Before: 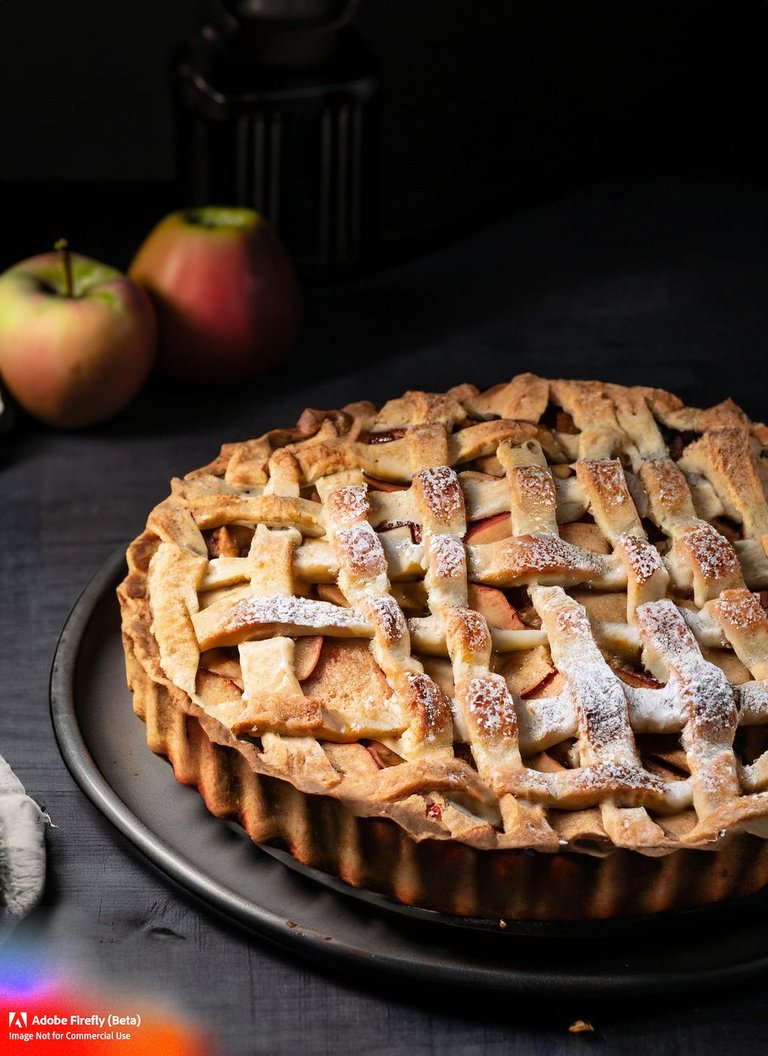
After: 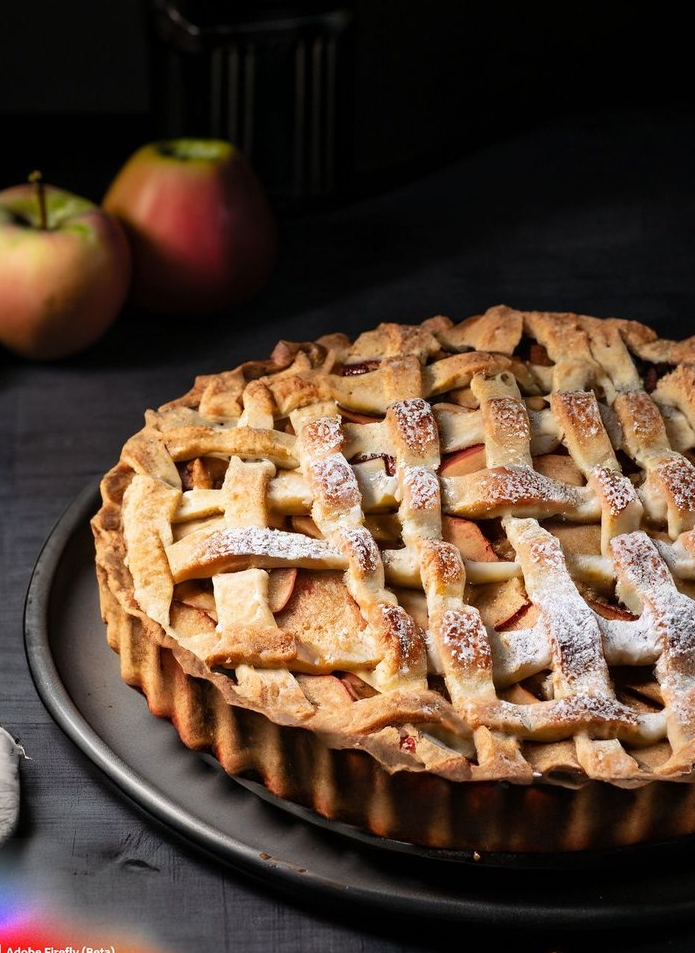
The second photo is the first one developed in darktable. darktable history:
crop: left 3.455%, top 6.451%, right 5.975%, bottom 3.236%
